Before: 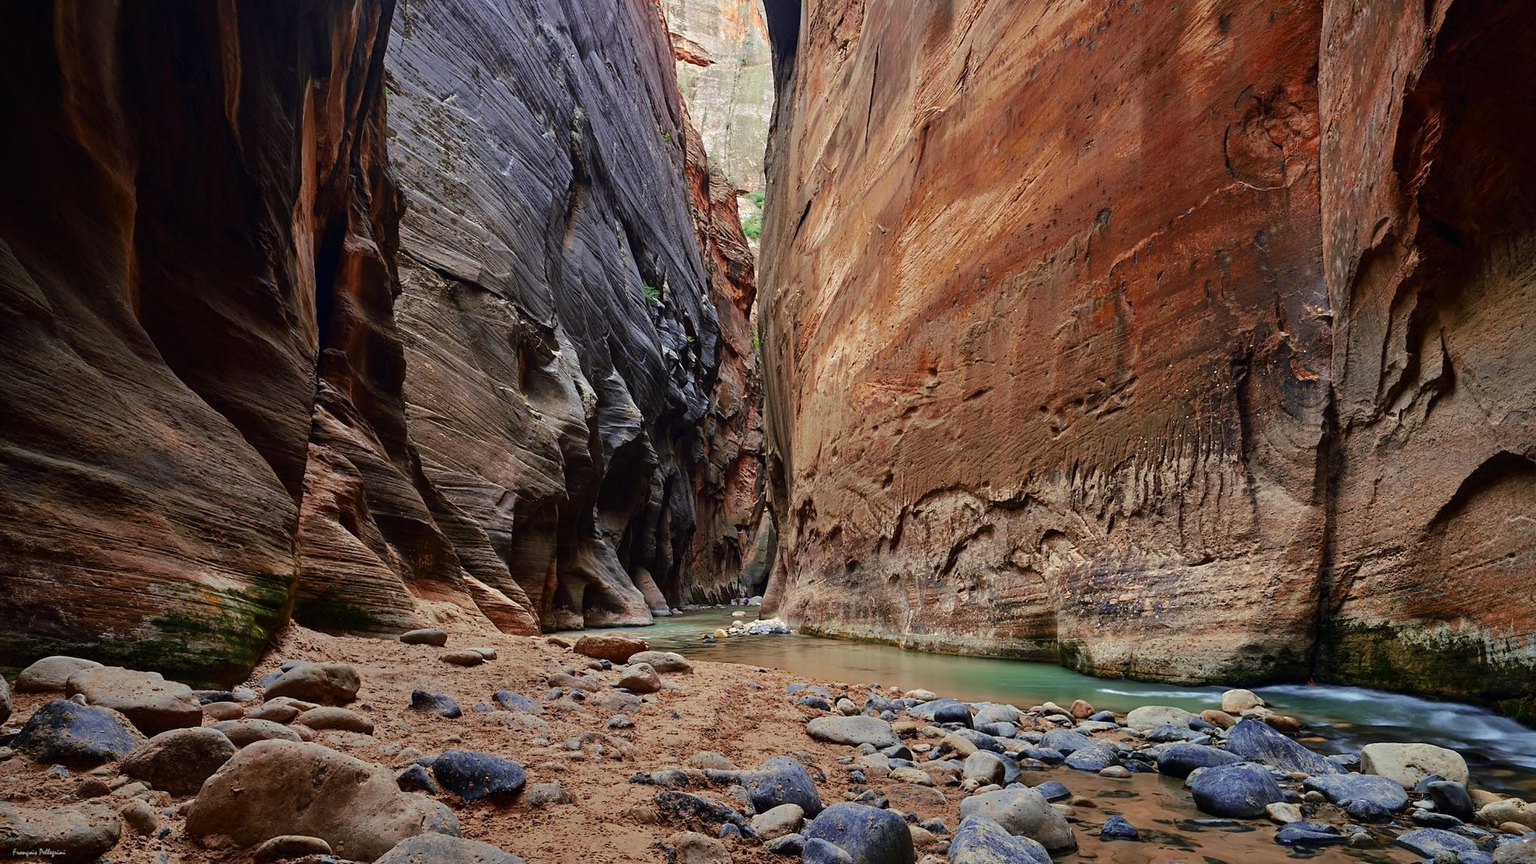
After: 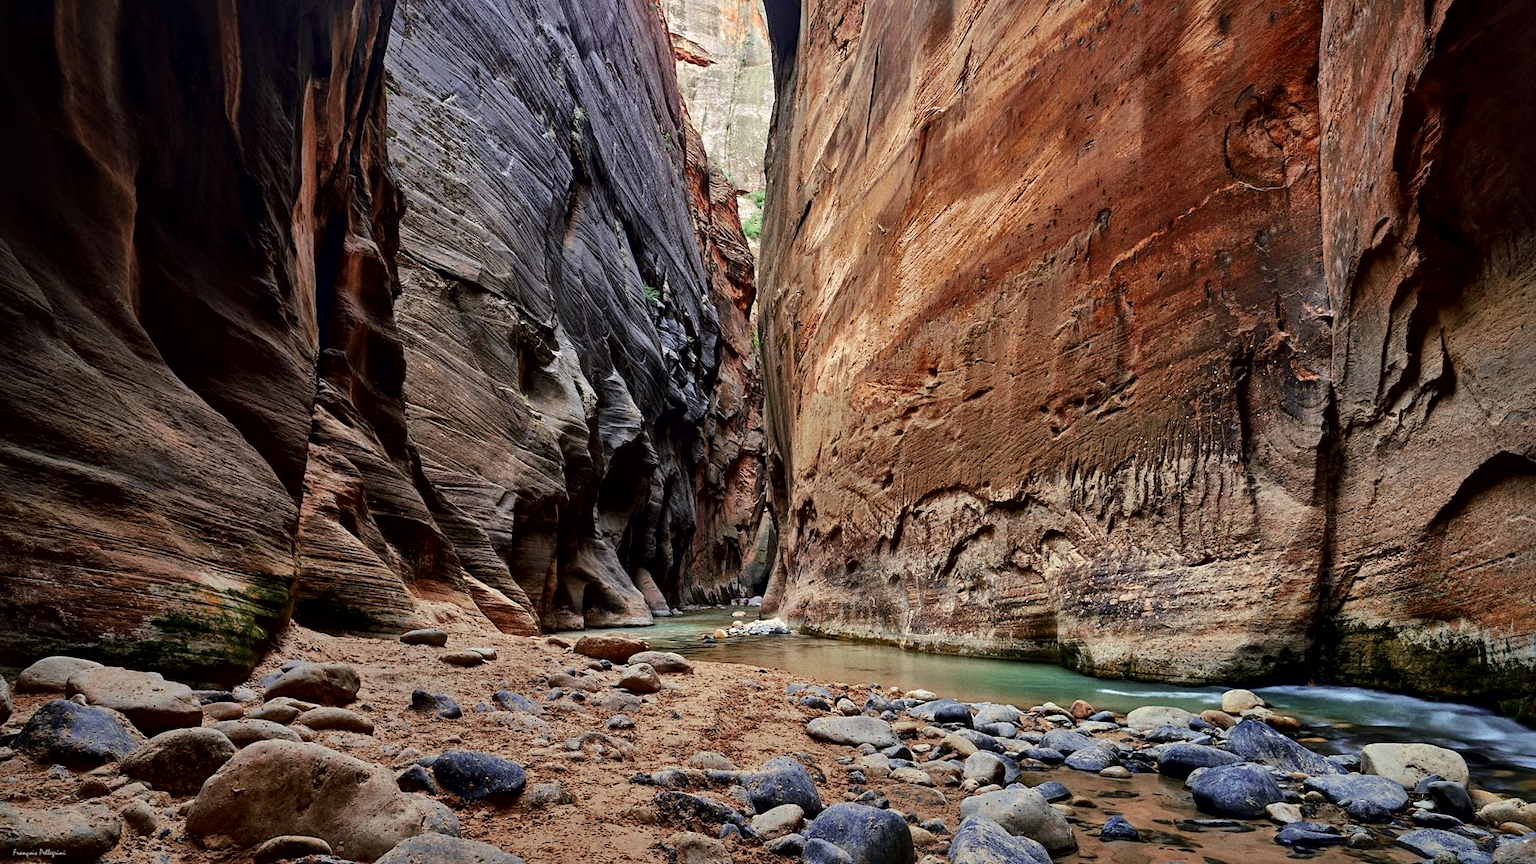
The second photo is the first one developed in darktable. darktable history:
local contrast: mode bilateral grid, contrast 20, coarseness 50, detail 171%, midtone range 0.2
grain: coarseness 0.09 ISO
